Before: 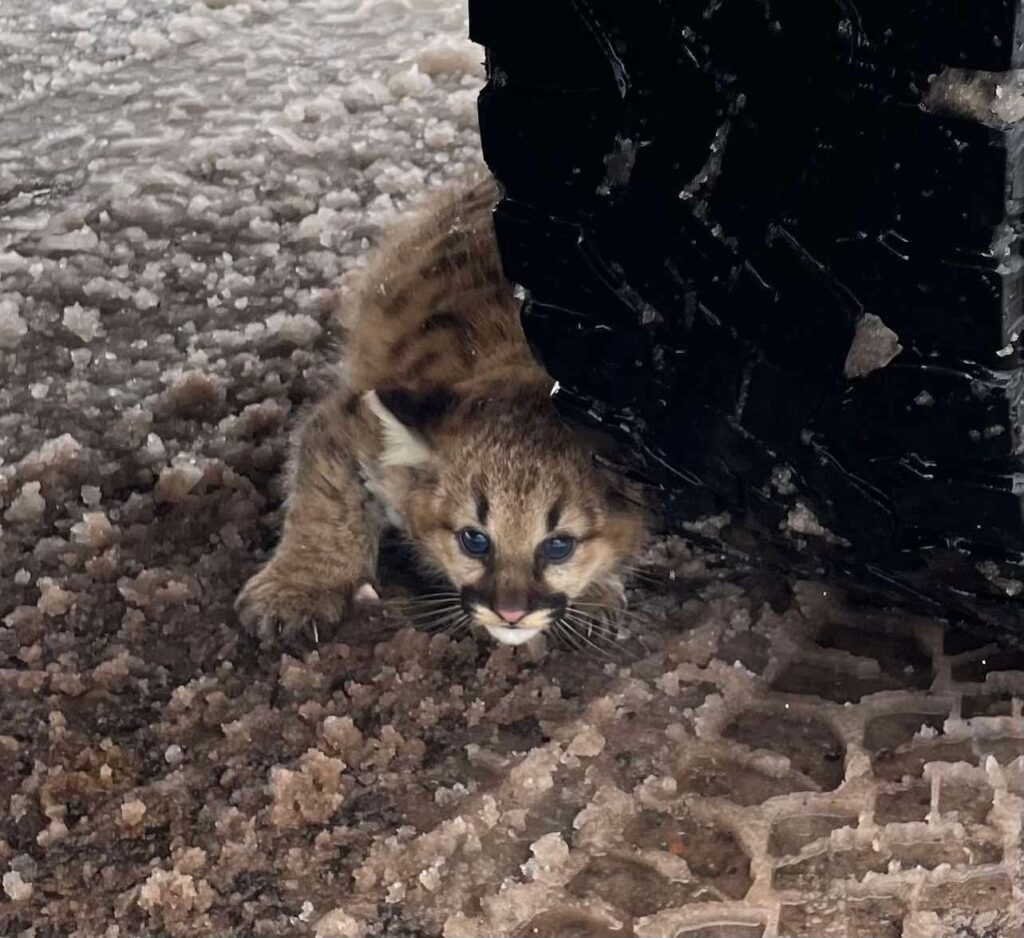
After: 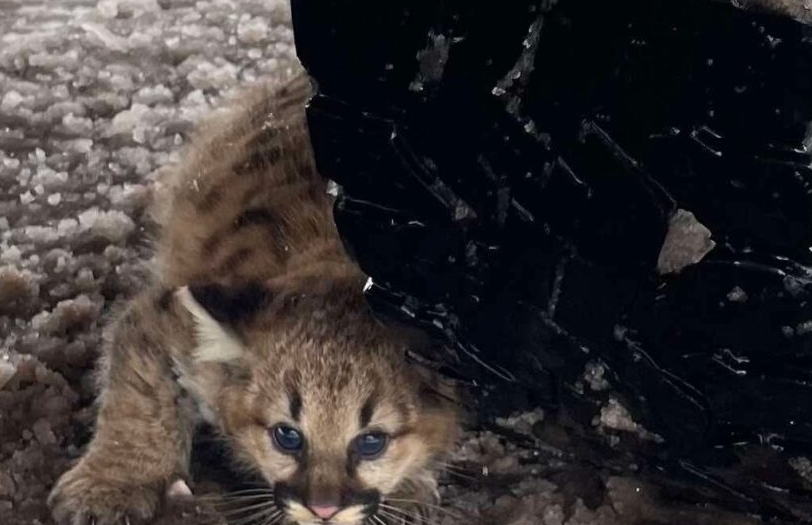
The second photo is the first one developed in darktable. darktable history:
crop: left 18.351%, top 11.125%, right 2.269%, bottom 32.863%
